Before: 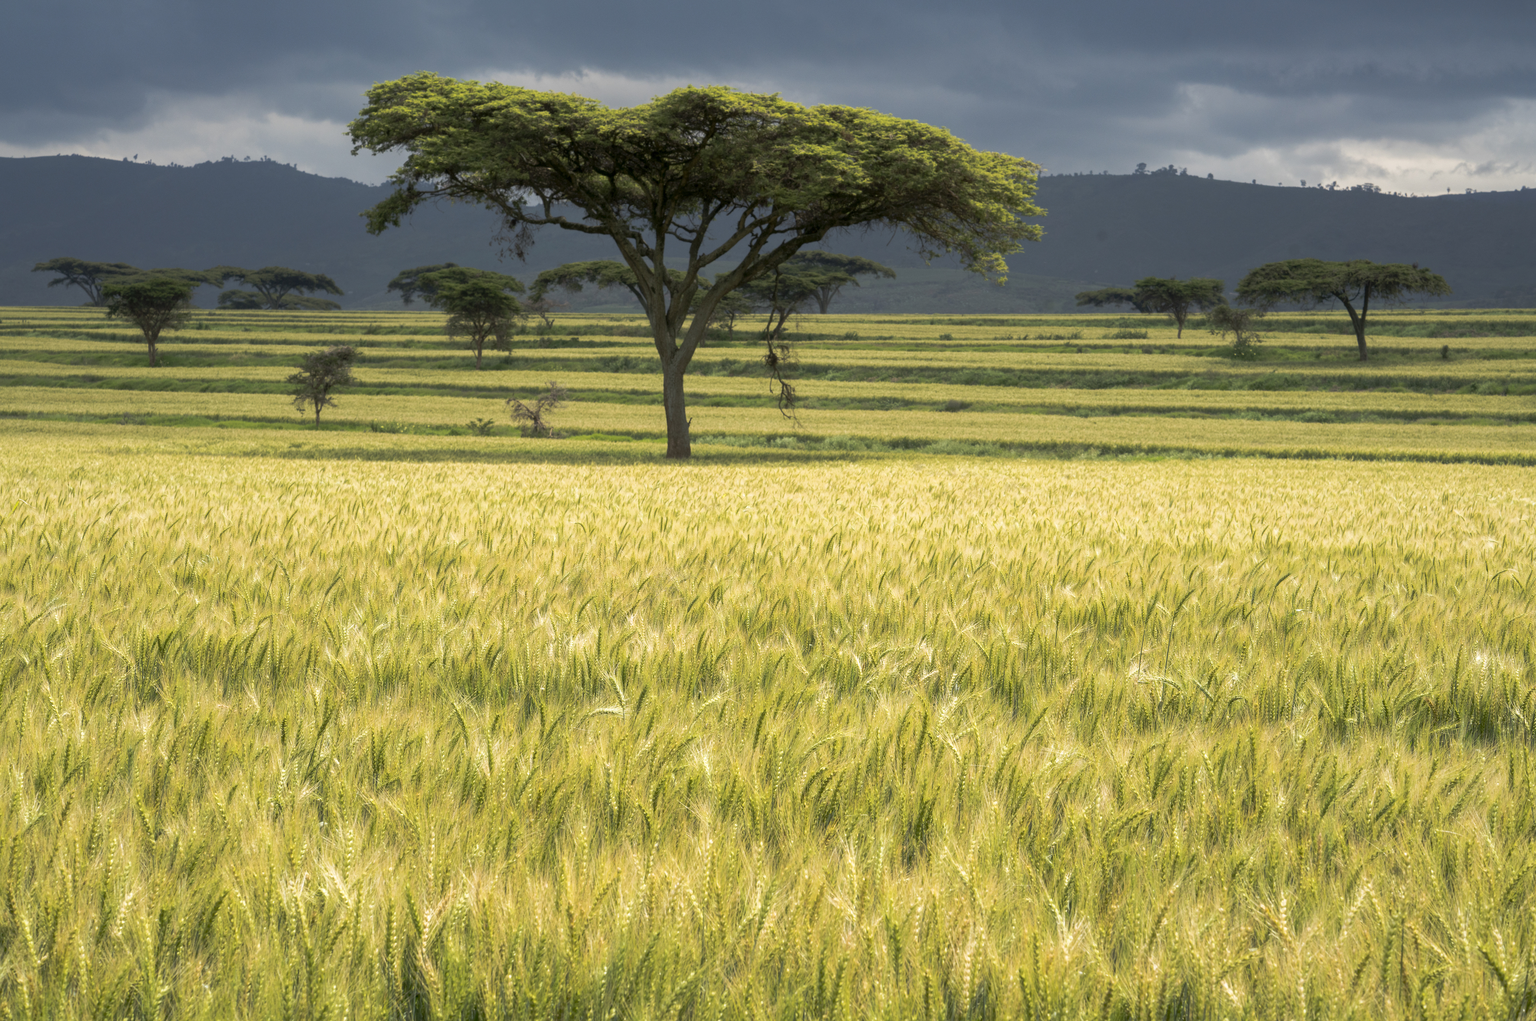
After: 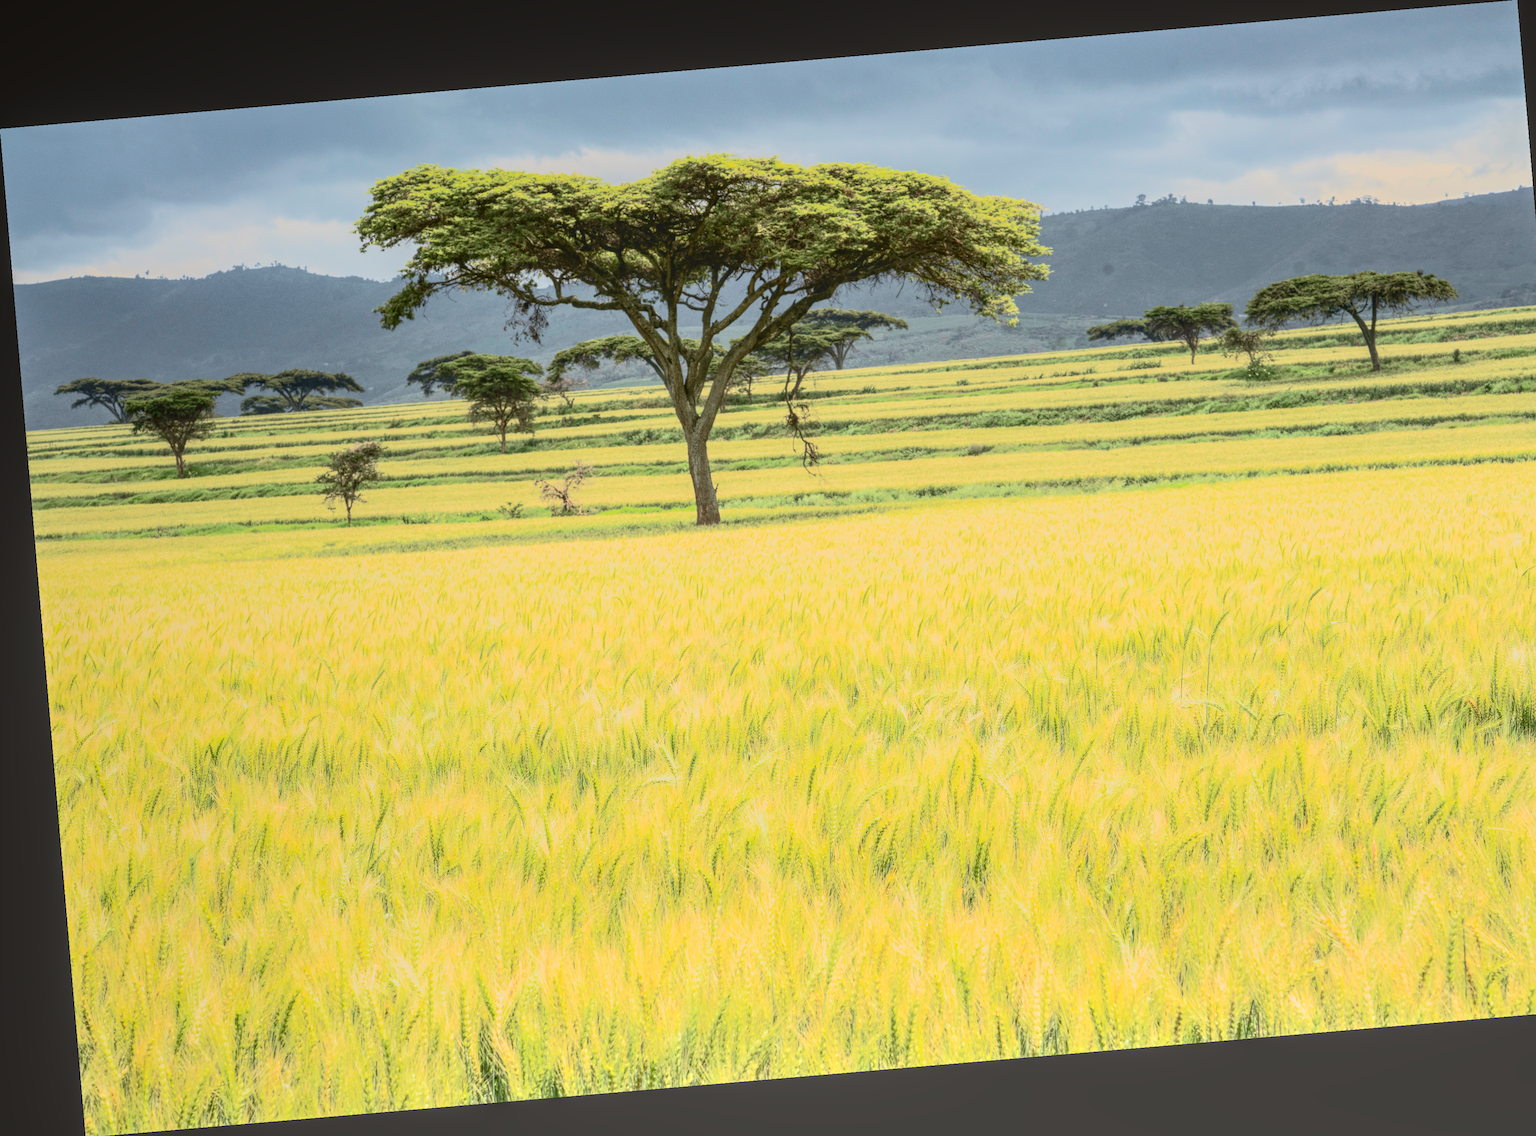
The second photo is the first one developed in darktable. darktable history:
tone curve: curves: ch0 [(0, 0) (0.091, 0.066) (0.184, 0.16) (0.491, 0.519) (0.748, 0.765) (1, 0.919)]; ch1 [(0, 0) (0.179, 0.173) (0.322, 0.32) (0.424, 0.424) (0.502, 0.504) (0.56, 0.578) (0.631, 0.675) (0.777, 0.806) (1, 1)]; ch2 [(0, 0) (0.434, 0.447) (0.483, 0.487) (0.547, 0.573) (0.676, 0.673) (1, 1)], color space Lab, independent channels, preserve colors none
contrast brightness saturation: contrast 0.24, brightness 0.09
crop: right 4.126%, bottom 0.031%
rotate and perspective: rotation -4.86°, automatic cropping off
base curve: curves: ch0 [(0, 0) (0.025, 0.046) (0.112, 0.277) (0.467, 0.74) (0.814, 0.929) (1, 0.942)]
tone equalizer: -8 EV -0.001 EV, -7 EV 0.001 EV, -6 EV -0.002 EV, -5 EV -0.003 EV, -4 EV -0.062 EV, -3 EV -0.222 EV, -2 EV -0.267 EV, -1 EV 0.105 EV, +0 EV 0.303 EV
local contrast: highlights 66%, shadows 33%, detail 166%, midtone range 0.2
